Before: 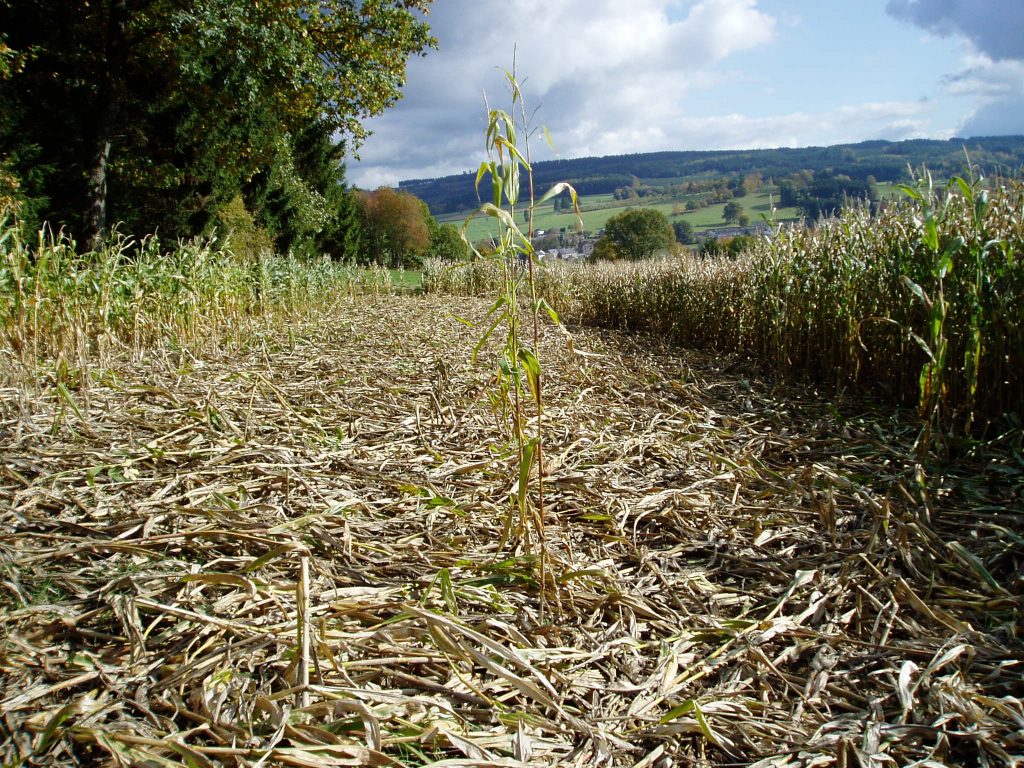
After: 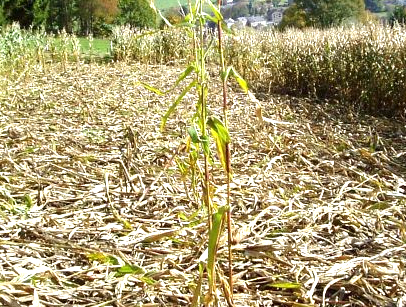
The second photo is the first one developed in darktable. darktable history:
exposure: exposure 0.947 EV, compensate highlight preservation false
crop: left 30.44%, top 30.295%, right 29.872%, bottom 29.62%
